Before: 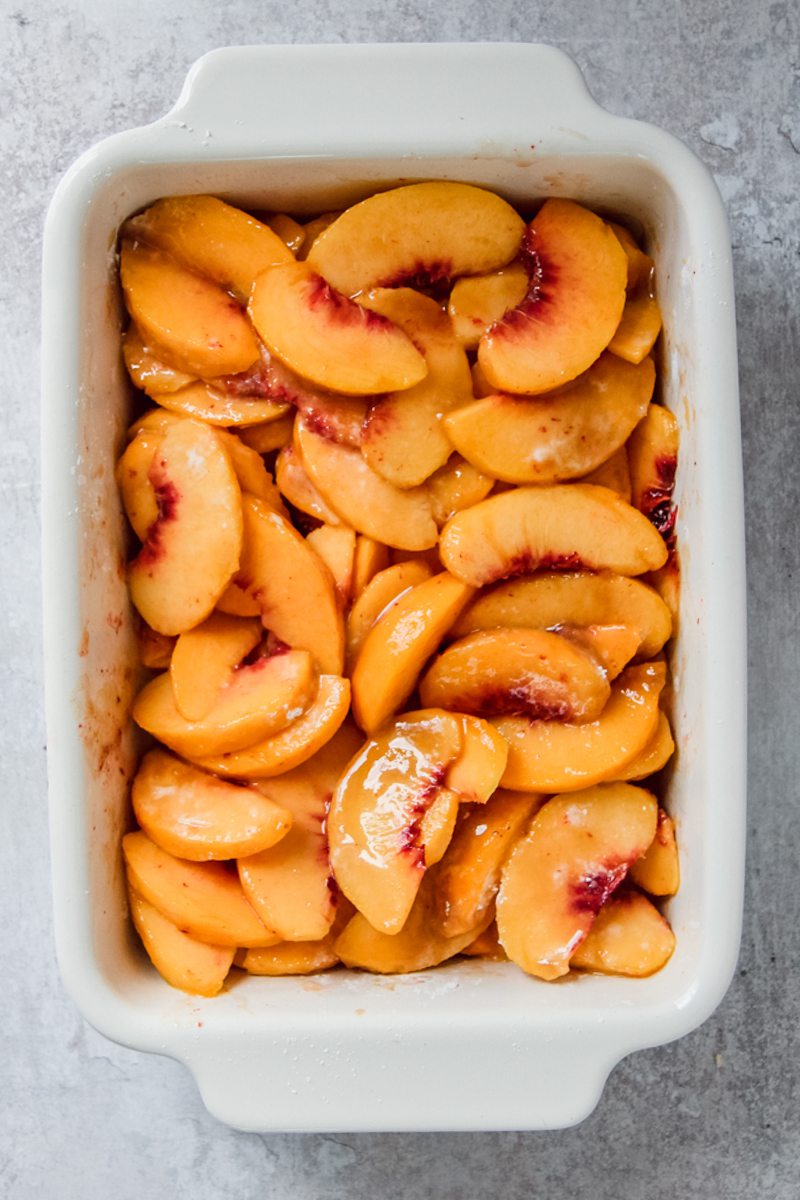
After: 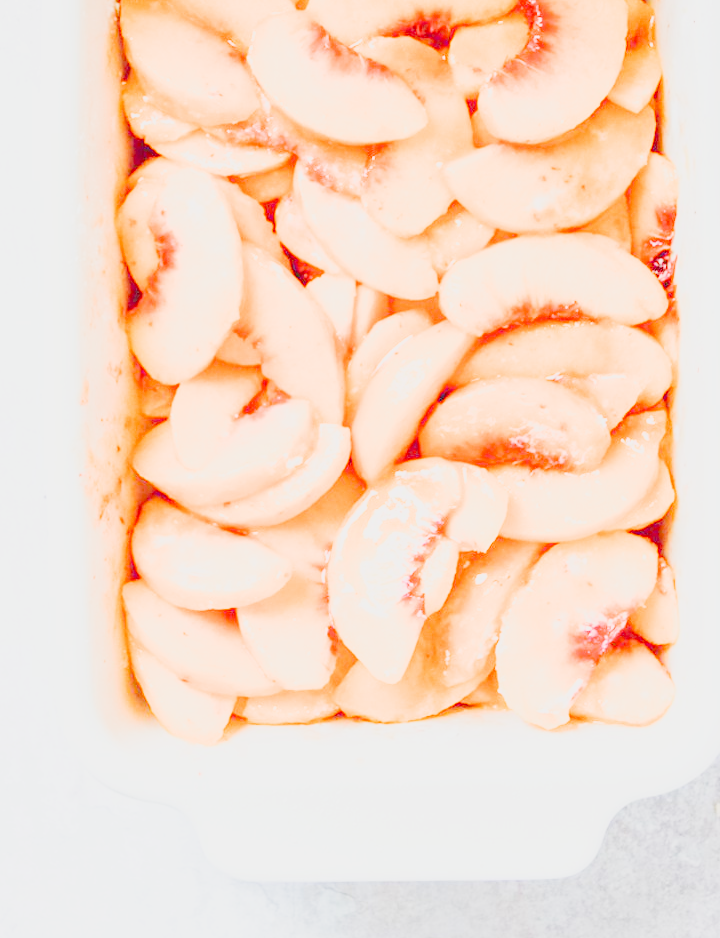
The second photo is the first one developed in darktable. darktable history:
filmic rgb: middle gray luminance 2.73%, black relative exposure -9.94 EV, white relative exposure 7 EV, dynamic range scaling 10.25%, target black luminance 0%, hardness 3.19, latitude 43.97%, contrast 0.674, highlights saturation mix 5.77%, shadows ↔ highlights balance 13.88%, add noise in highlights 0, preserve chrominance luminance Y, color science v3 (2019), use custom middle-gray values true, contrast in highlights soft
tone curve: curves: ch0 [(0, 0.003) (0.113, 0.081) (0.207, 0.184) (0.515, 0.612) (0.712, 0.793) (0.984, 0.961)]; ch1 [(0, 0) (0.172, 0.123) (0.317, 0.272) (0.414, 0.382) (0.476, 0.479) (0.505, 0.498) (0.534, 0.534) (0.621, 0.65) (0.709, 0.764) (1, 1)]; ch2 [(0, 0) (0.411, 0.424) (0.505, 0.505) (0.521, 0.524) (0.537, 0.57) (0.65, 0.699) (1, 1)], preserve colors none
crop: top 20.923%, right 9.371%, bottom 0.292%
exposure: black level correction 0, exposure 1.523 EV, compensate exposure bias true, compensate highlight preservation false
contrast brightness saturation: contrast -0.085, brightness -0.037, saturation -0.107
